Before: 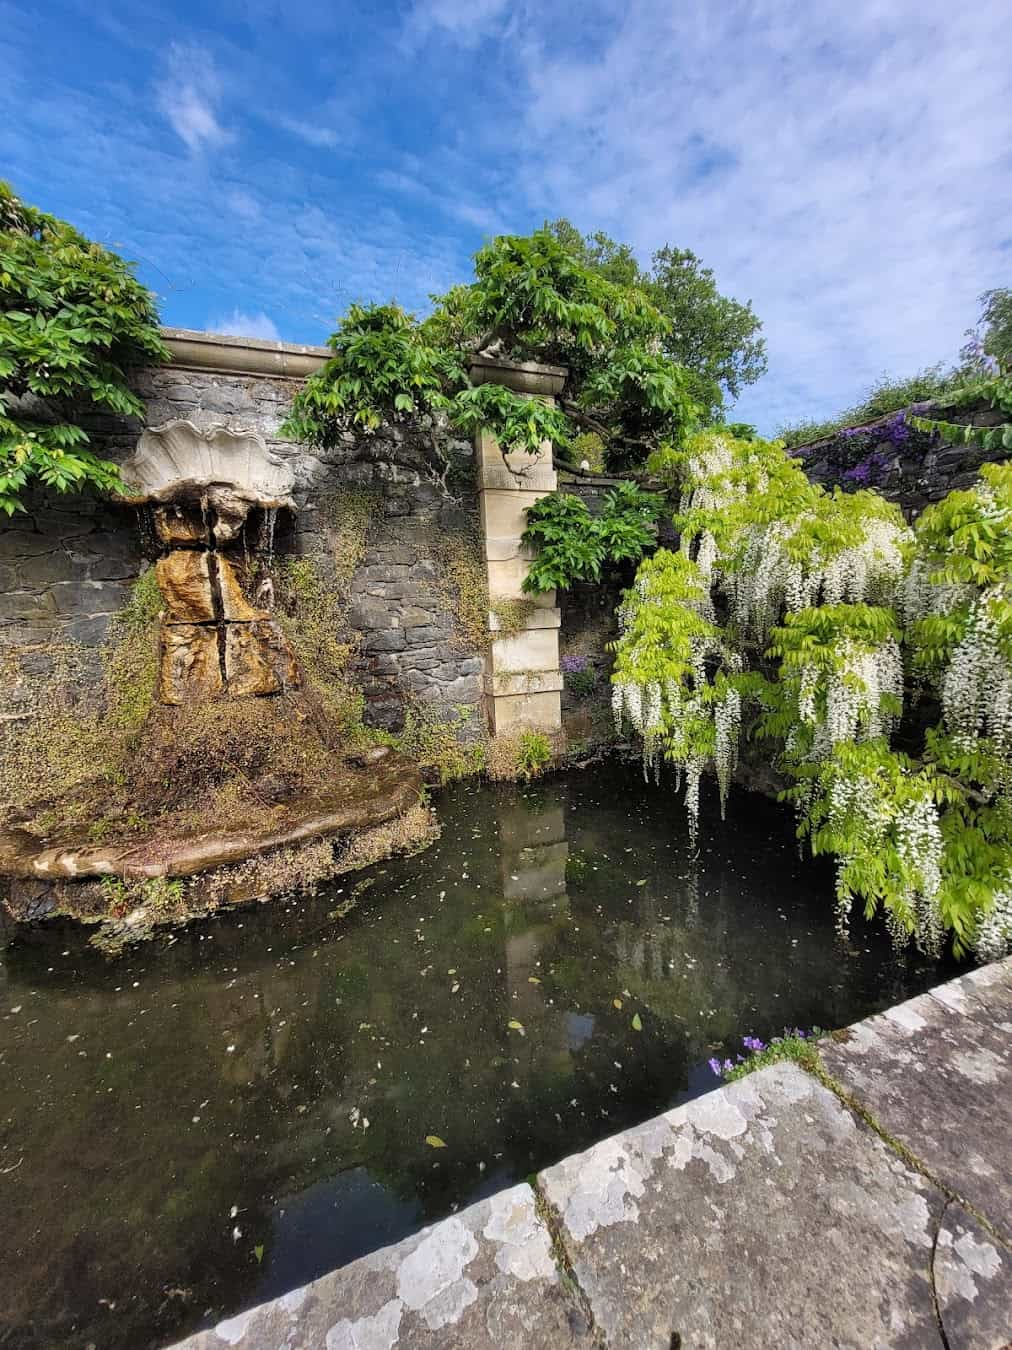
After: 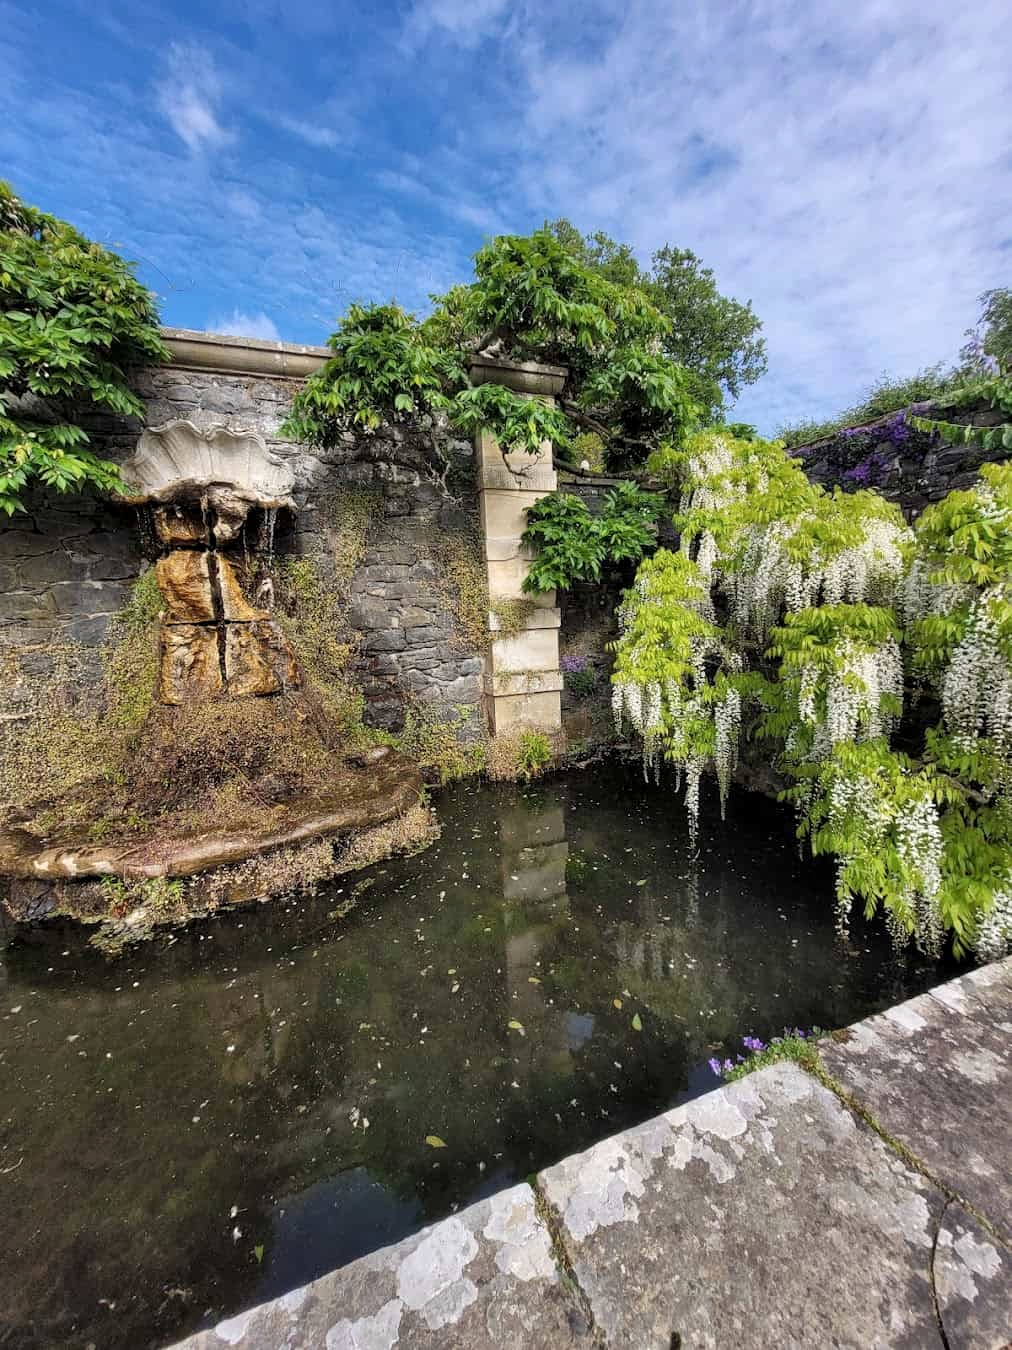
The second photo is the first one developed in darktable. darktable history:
contrast brightness saturation: saturation -0.05
local contrast: highlights 100%, shadows 100%, detail 120%, midtone range 0.2
